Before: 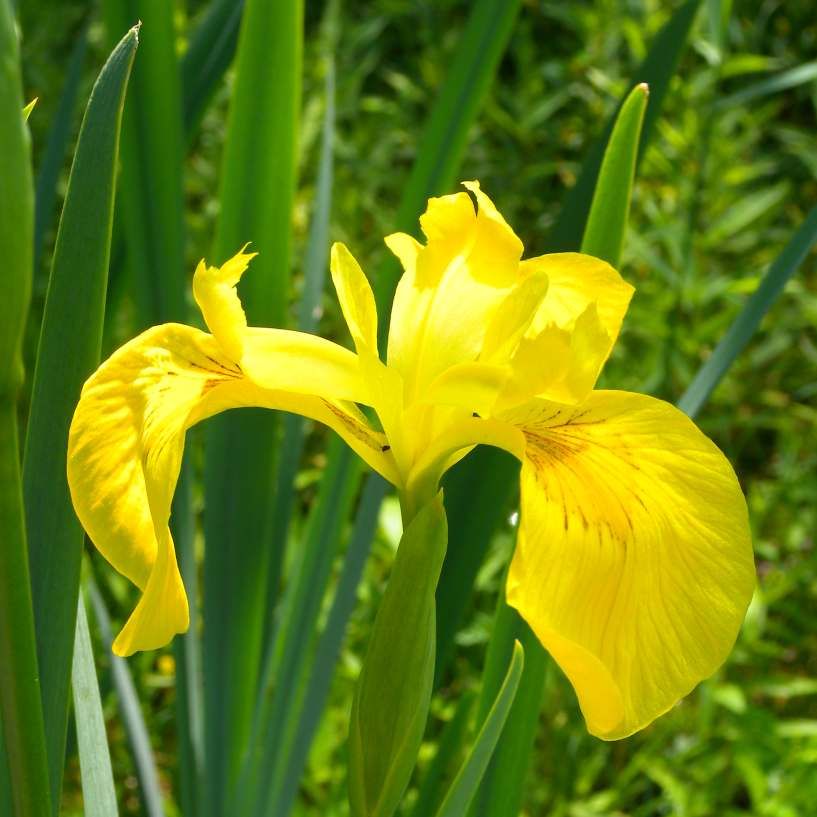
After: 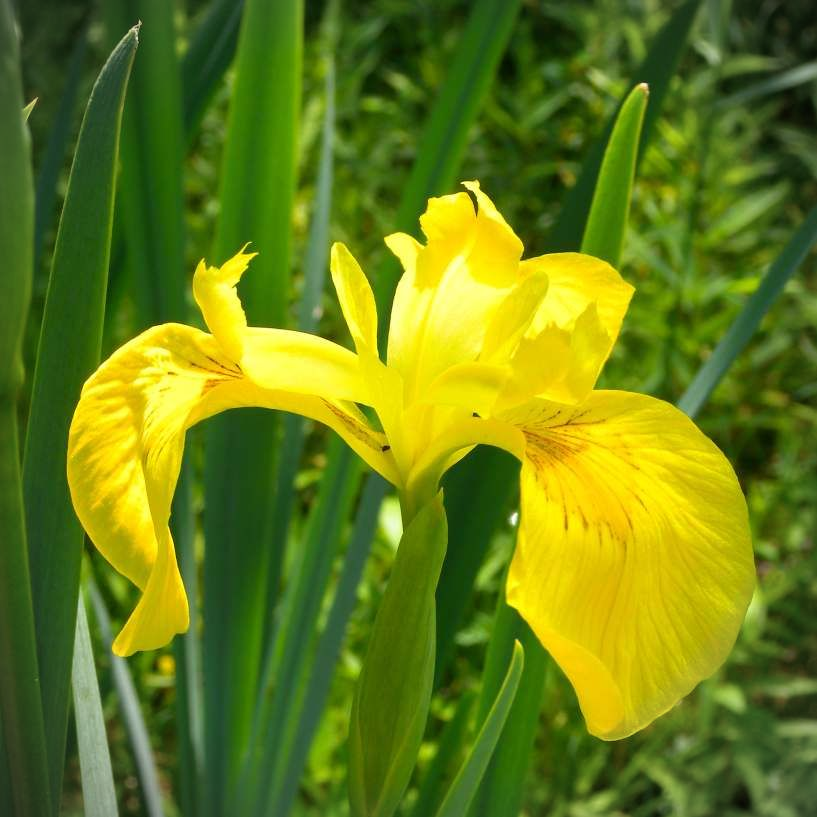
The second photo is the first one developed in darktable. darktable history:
exposure: compensate exposure bias true, compensate highlight preservation false
vignetting: fall-off start 91.19%
